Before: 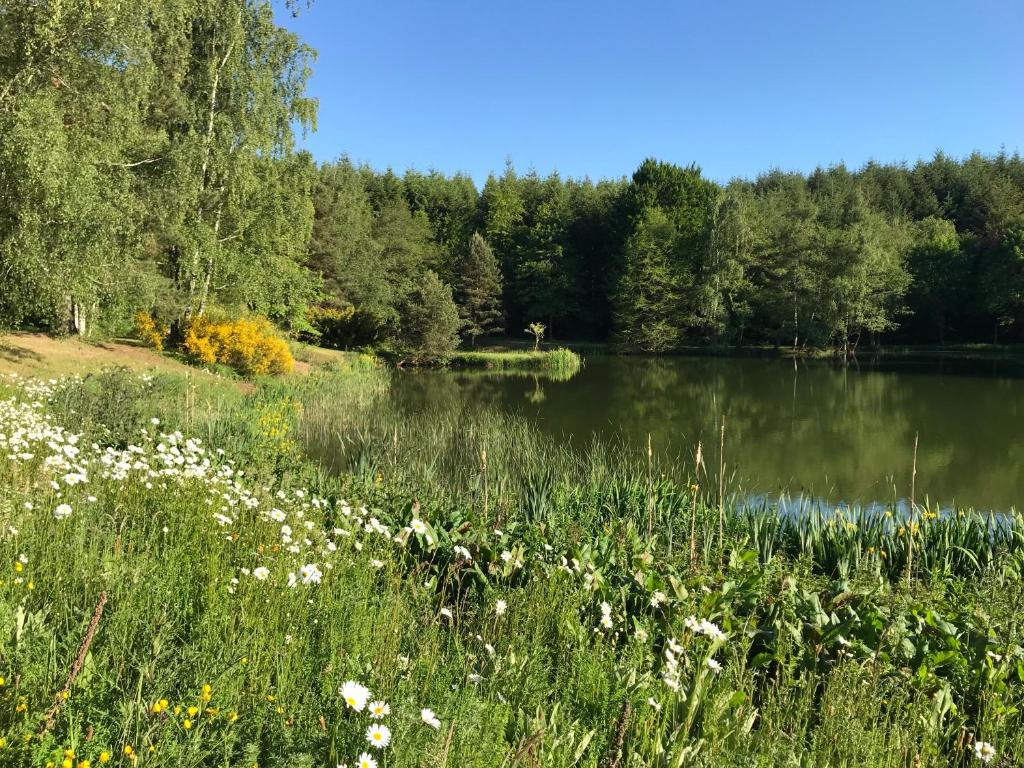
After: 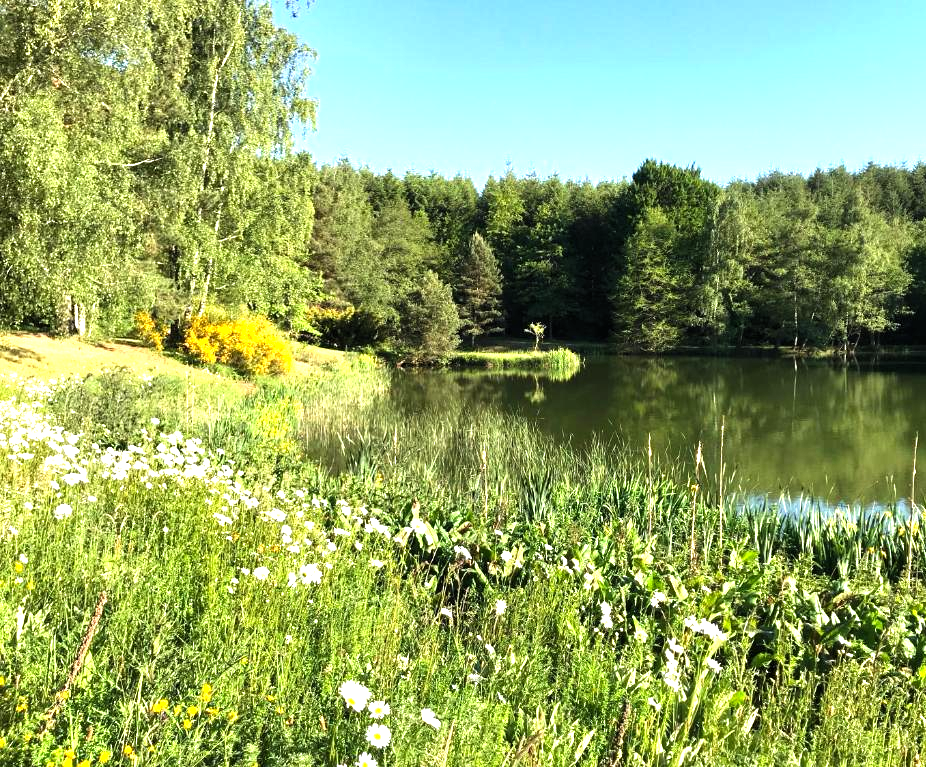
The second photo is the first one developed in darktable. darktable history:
levels: levels [0.012, 0.367, 0.697]
crop: right 9.491%, bottom 0.044%
